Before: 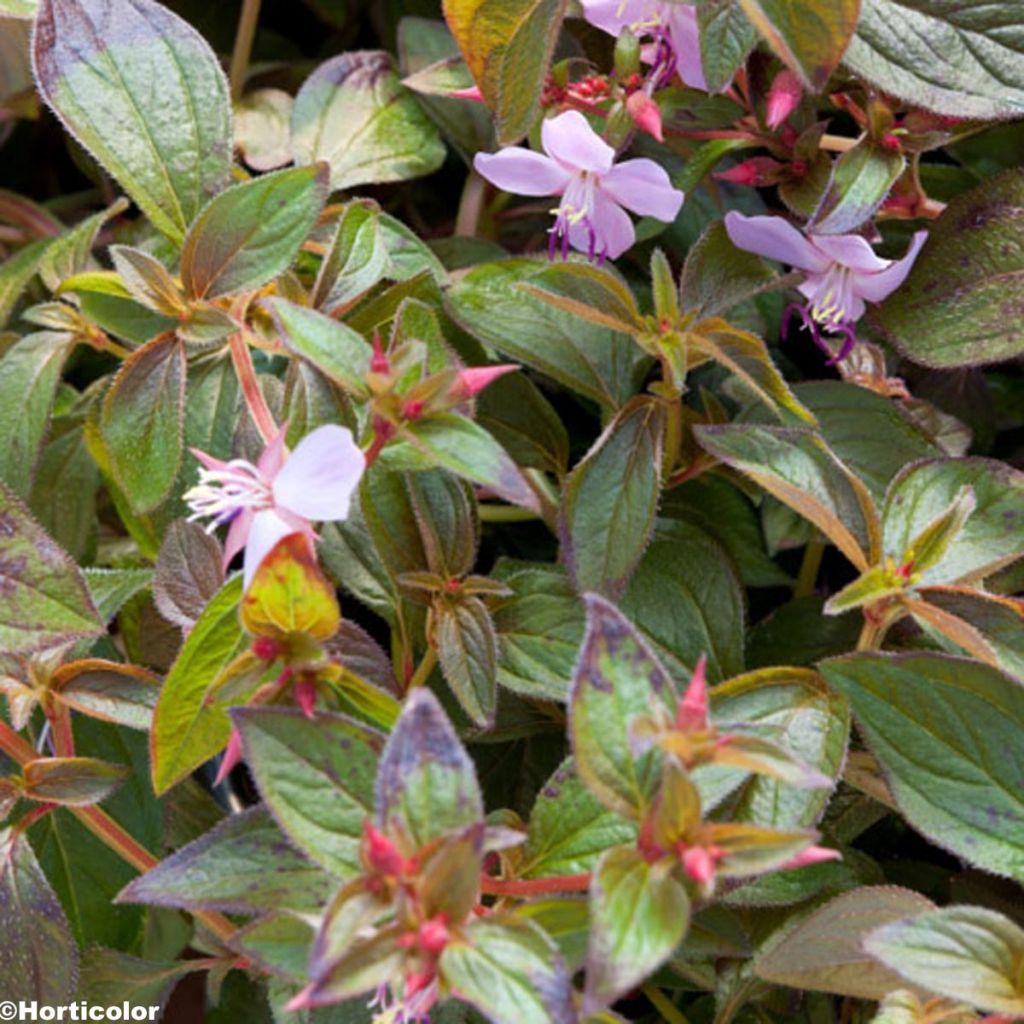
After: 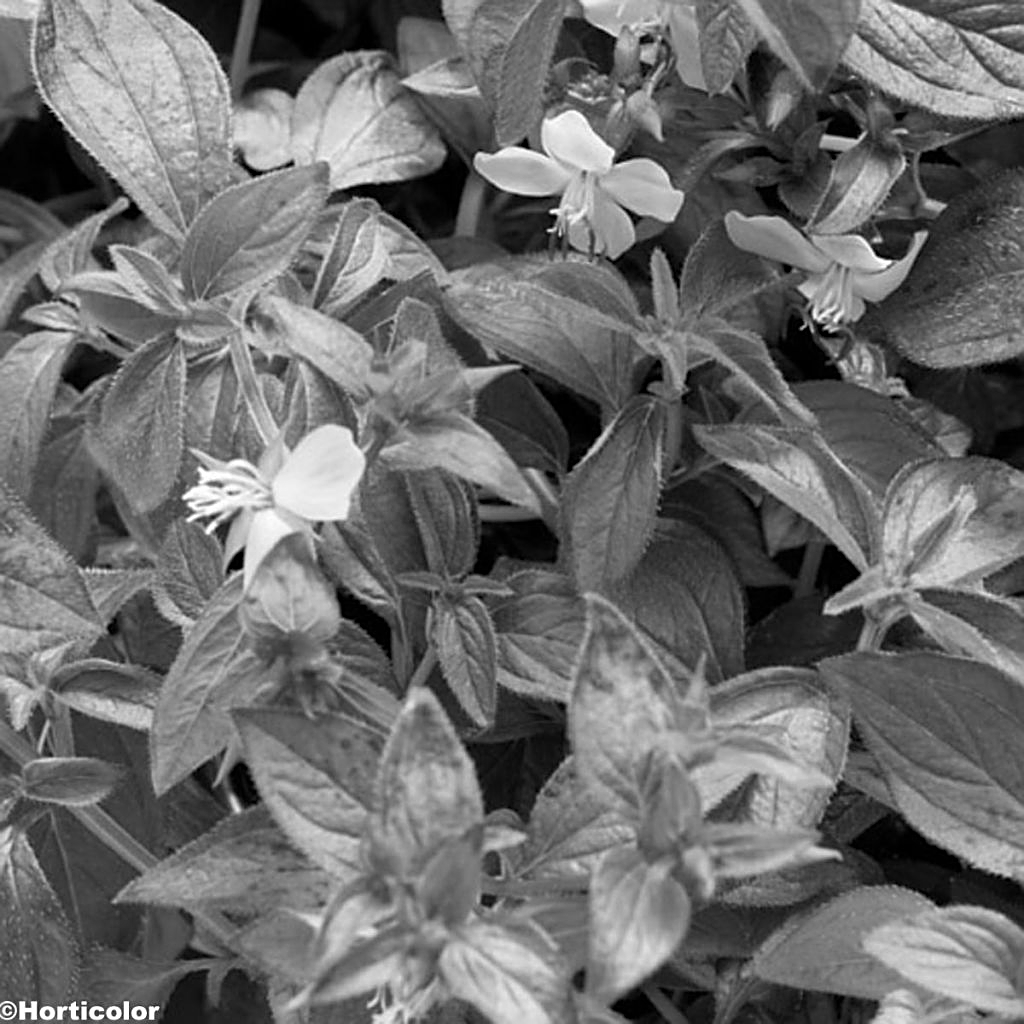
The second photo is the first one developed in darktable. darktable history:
contrast brightness saturation: saturation -1
sharpen: on, module defaults
